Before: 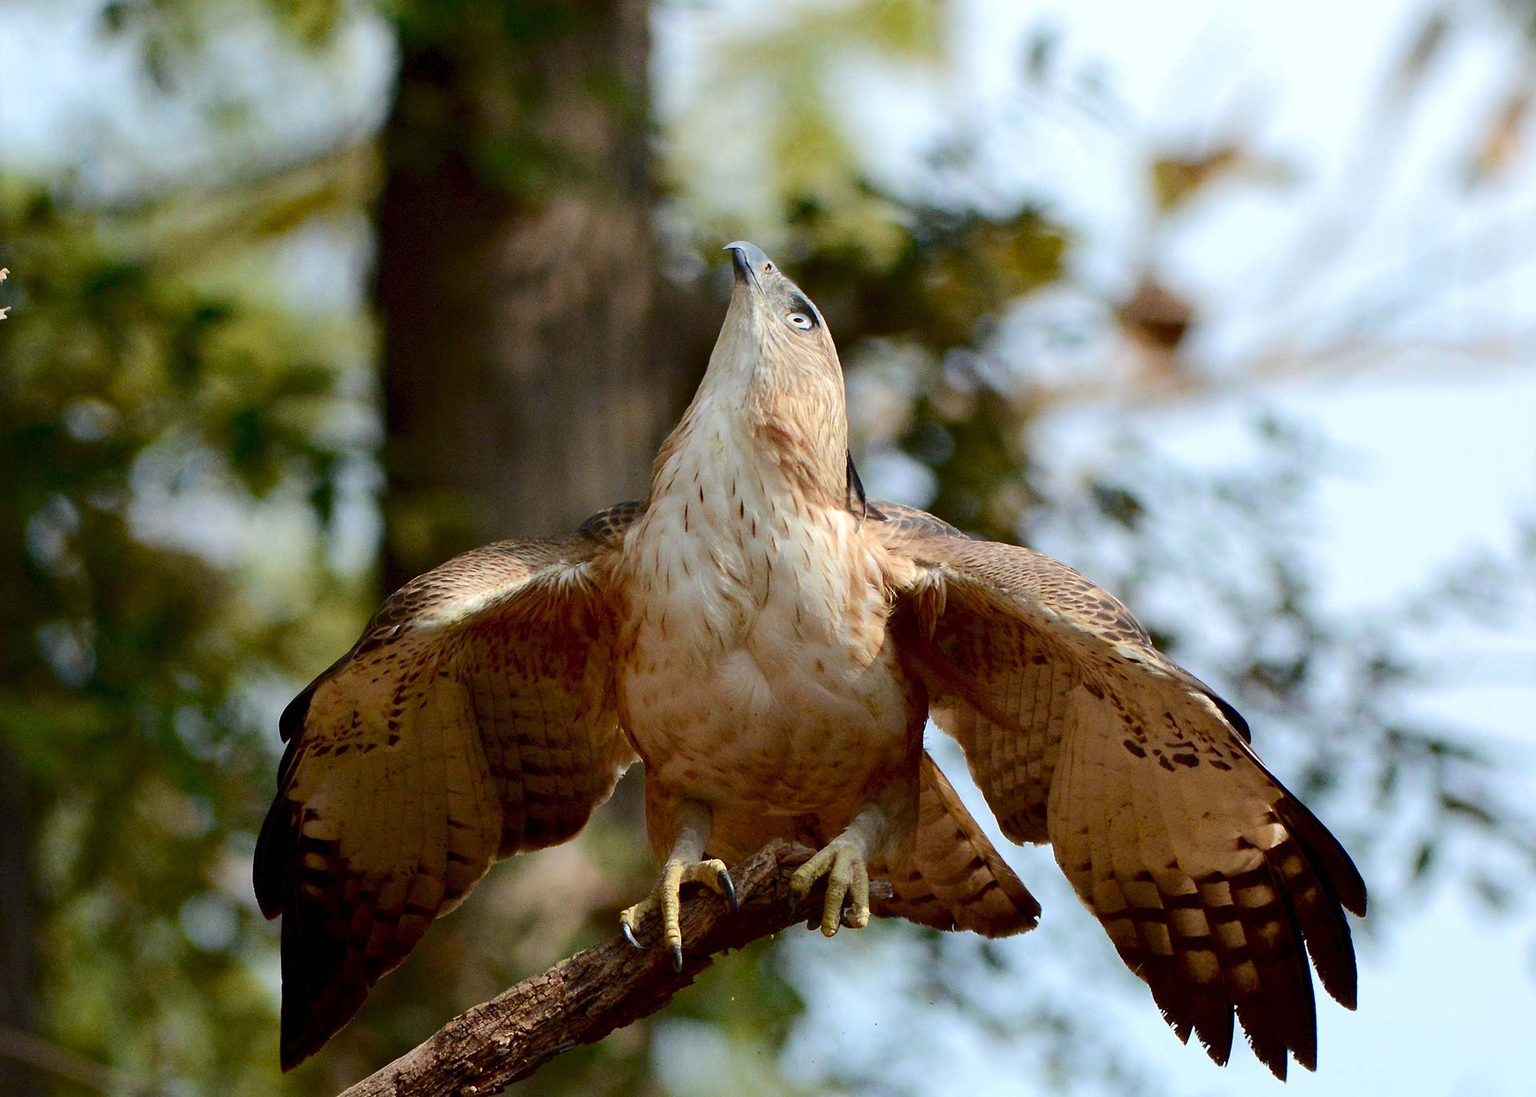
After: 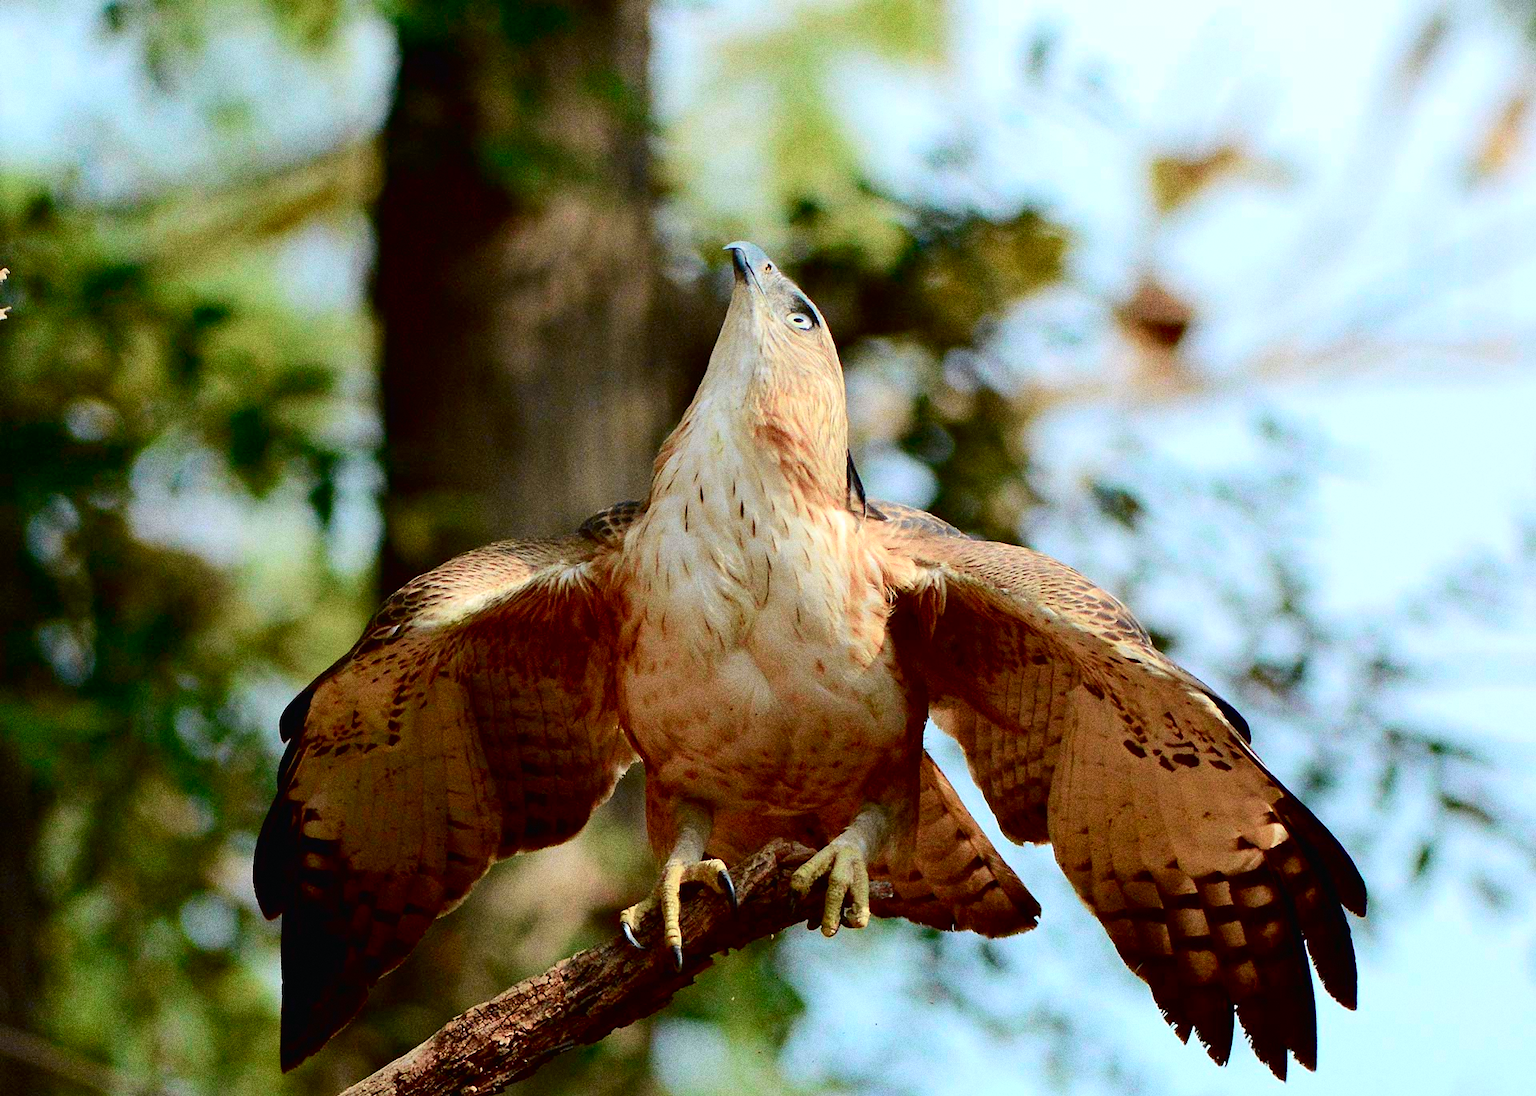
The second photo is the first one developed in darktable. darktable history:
grain: coarseness 0.09 ISO, strength 40%
tone curve: curves: ch0 [(0, 0.013) (0.054, 0.018) (0.205, 0.197) (0.289, 0.309) (0.382, 0.437) (0.475, 0.552) (0.666, 0.743) (0.791, 0.85) (1, 0.998)]; ch1 [(0, 0) (0.394, 0.338) (0.449, 0.404) (0.499, 0.498) (0.526, 0.528) (0.543, 0.564) (0.589, 0.633) (0.66, 0.687) (0.783, 0.804) (1, 1)]; ch2 [(0, 0) (0.304, 0.31) (0.403, 0.399) (0.441, 0.421) (0.474, 0.466) (0.498, 0.496) (0.524, 0.538) (0.555, 0.584) (0.633, 0.665) (0.7, 0.711) (1, 1)], color space Lab, independent channels, preserve colors none
color balance rgb: on, module defaults
